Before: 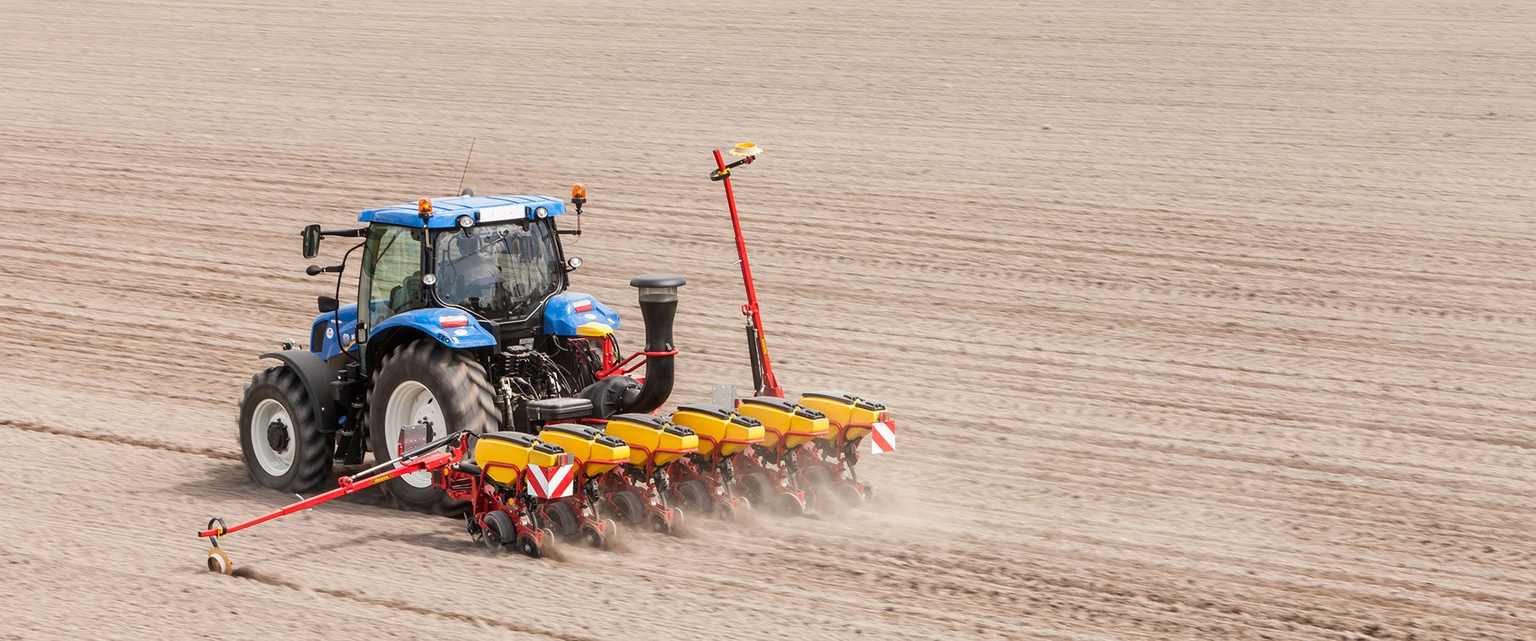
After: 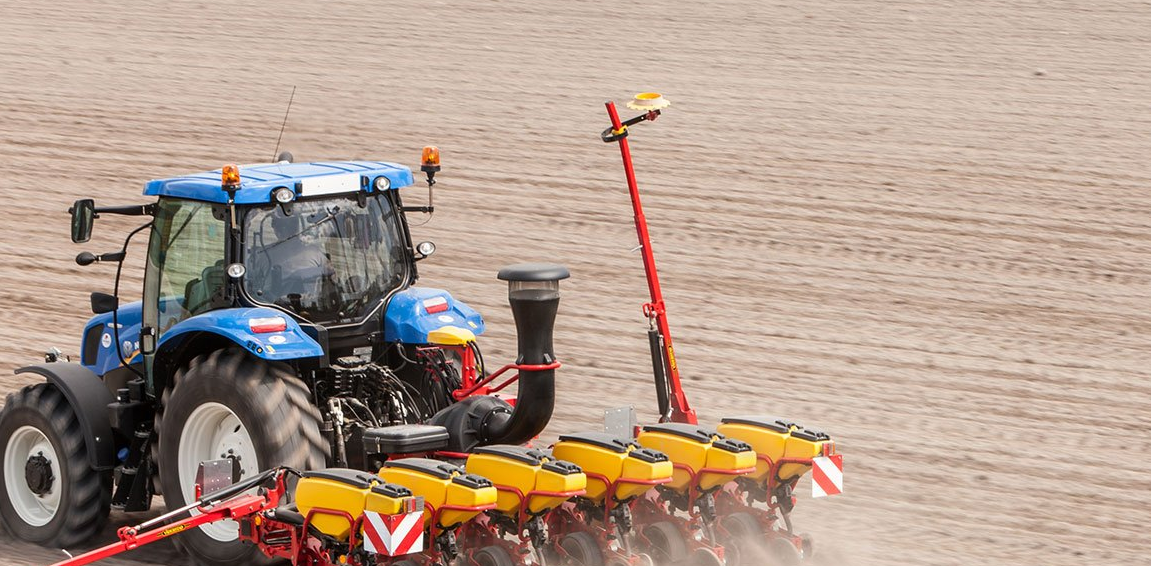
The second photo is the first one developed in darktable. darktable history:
crop: left 16.196%, top 11.193%, right 26.248%, bottom 20.829%
